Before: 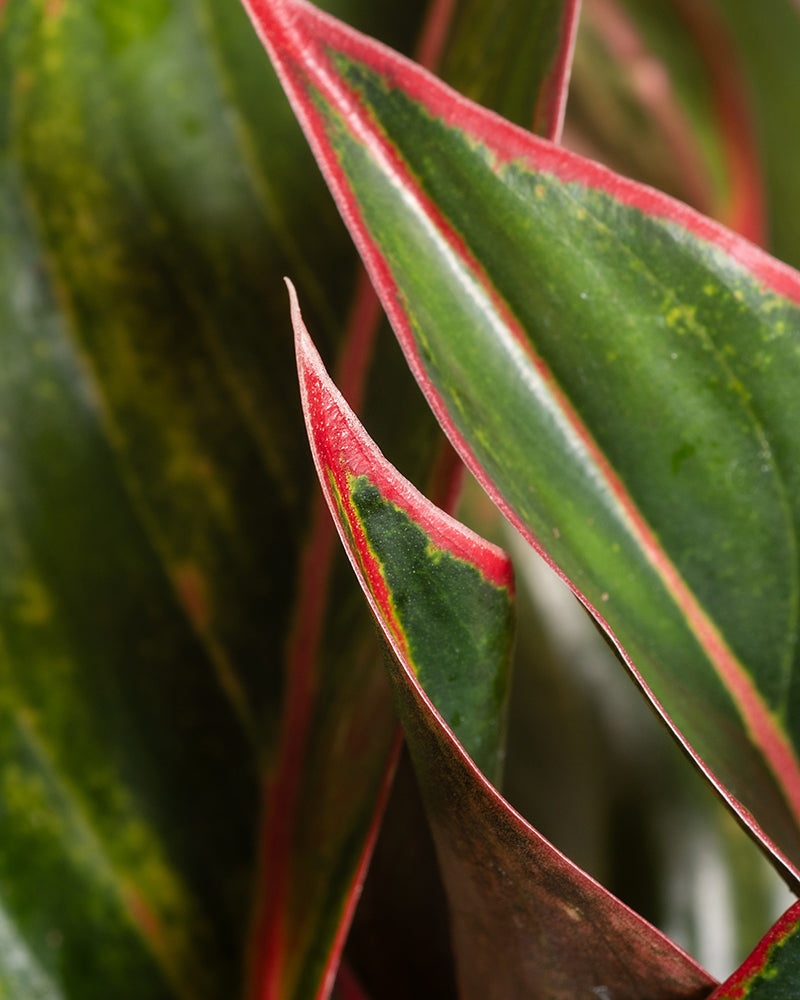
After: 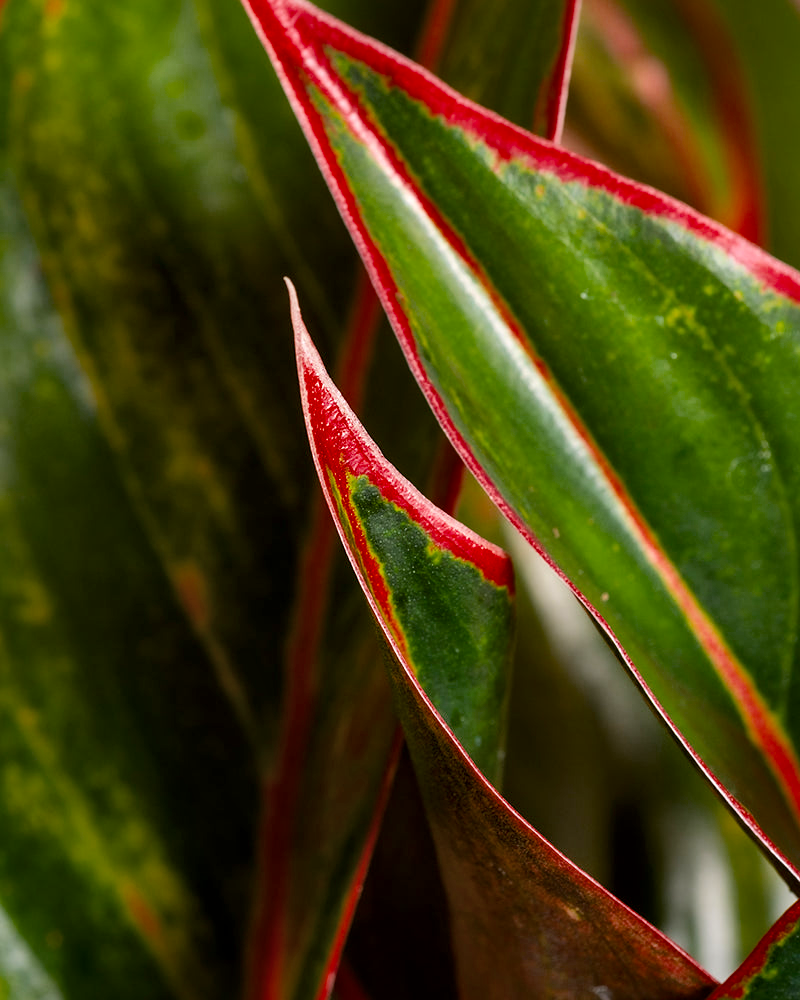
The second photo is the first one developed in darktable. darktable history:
local contrast: mode bilateral grid, contrast 20, coarseness 50, detail 139%, midtone range 0.2
color balance rgb: shadows lift › hue 86.48°, perceptual saturation grading › global saturation 24.946%, saturation formula JzAzBz (2021)
